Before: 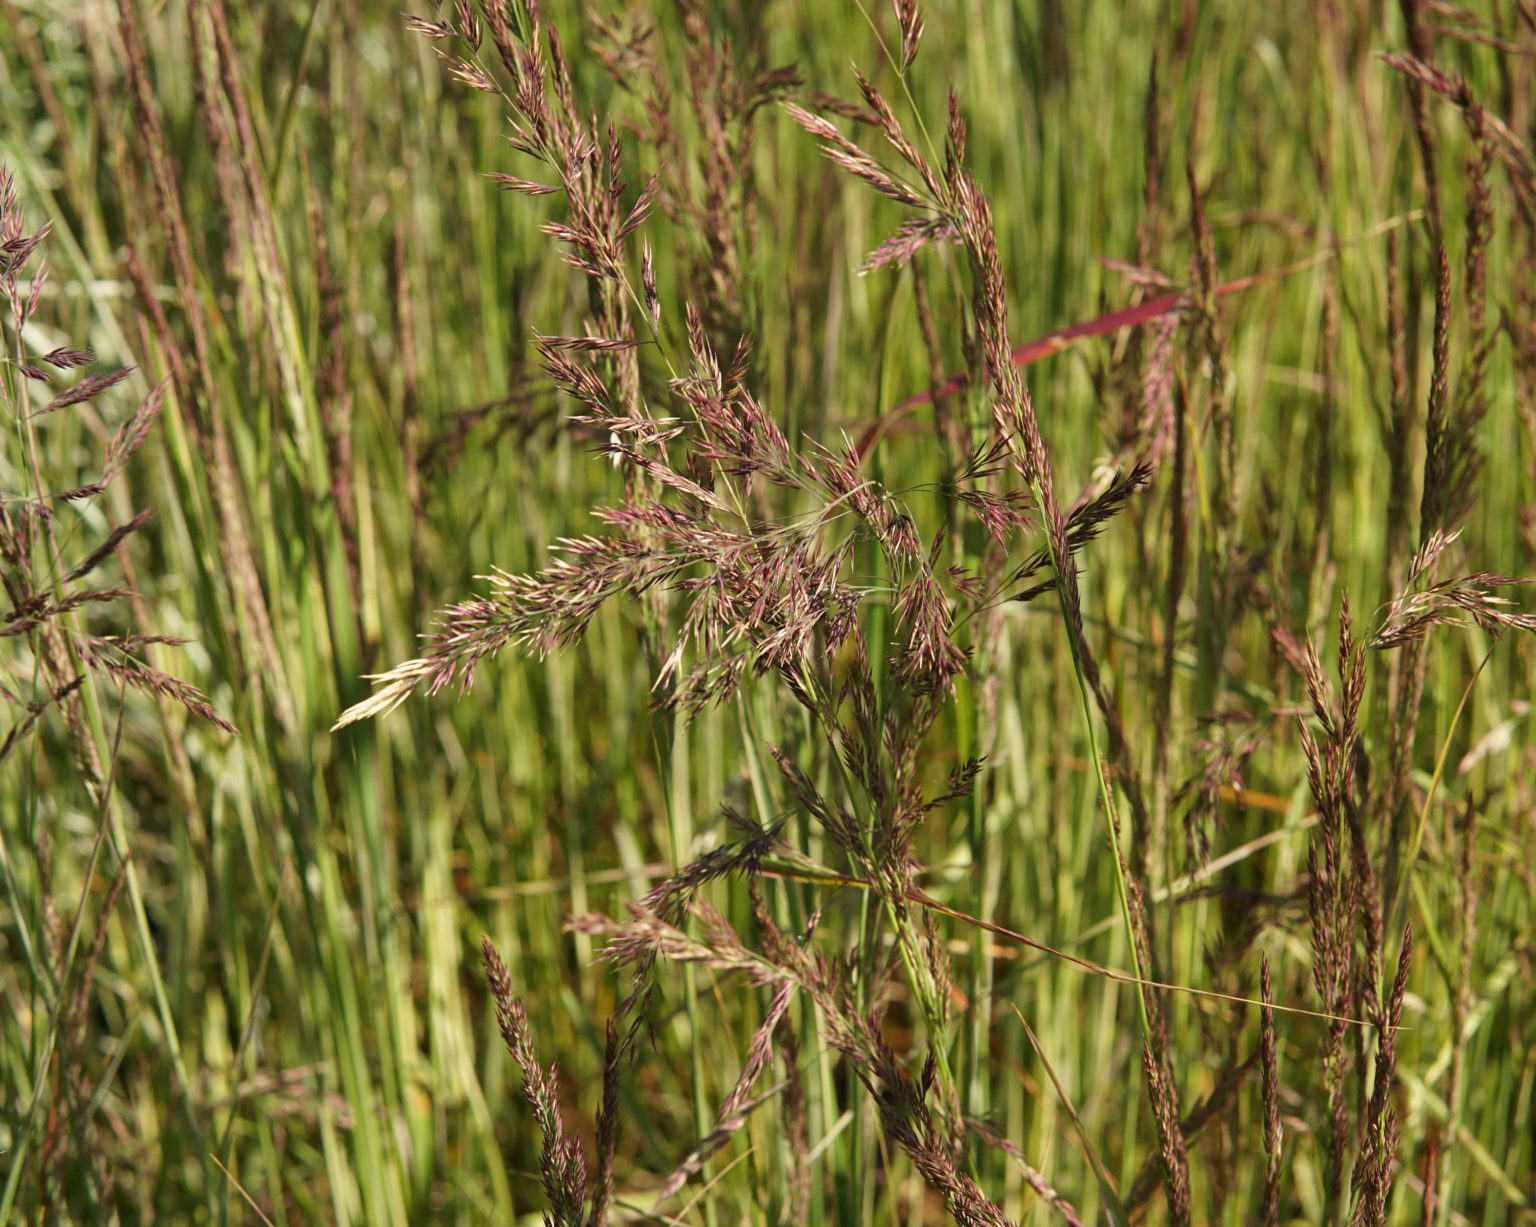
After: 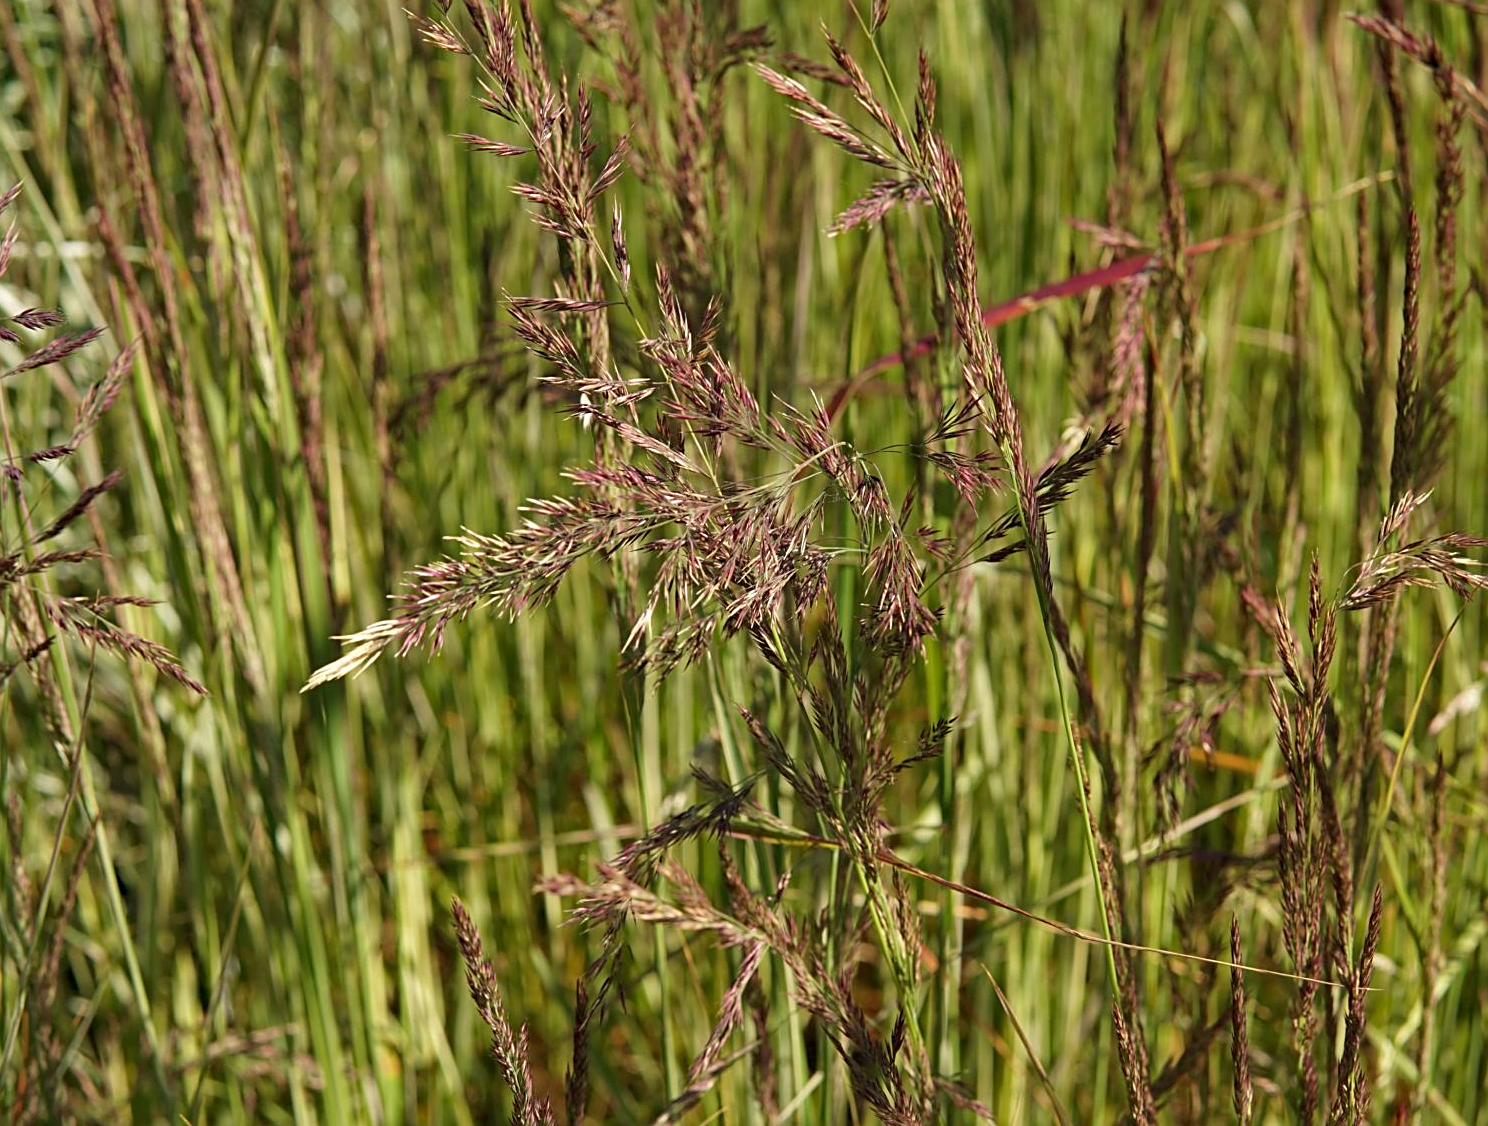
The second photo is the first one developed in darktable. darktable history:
haze removal: compatibility mode true, adaptive false
sharpen: on, module defaults
crop: left 1.964%, top 3.251%, right 1.122%, bottom 4.933%
tone equalizer: on, module defaults
